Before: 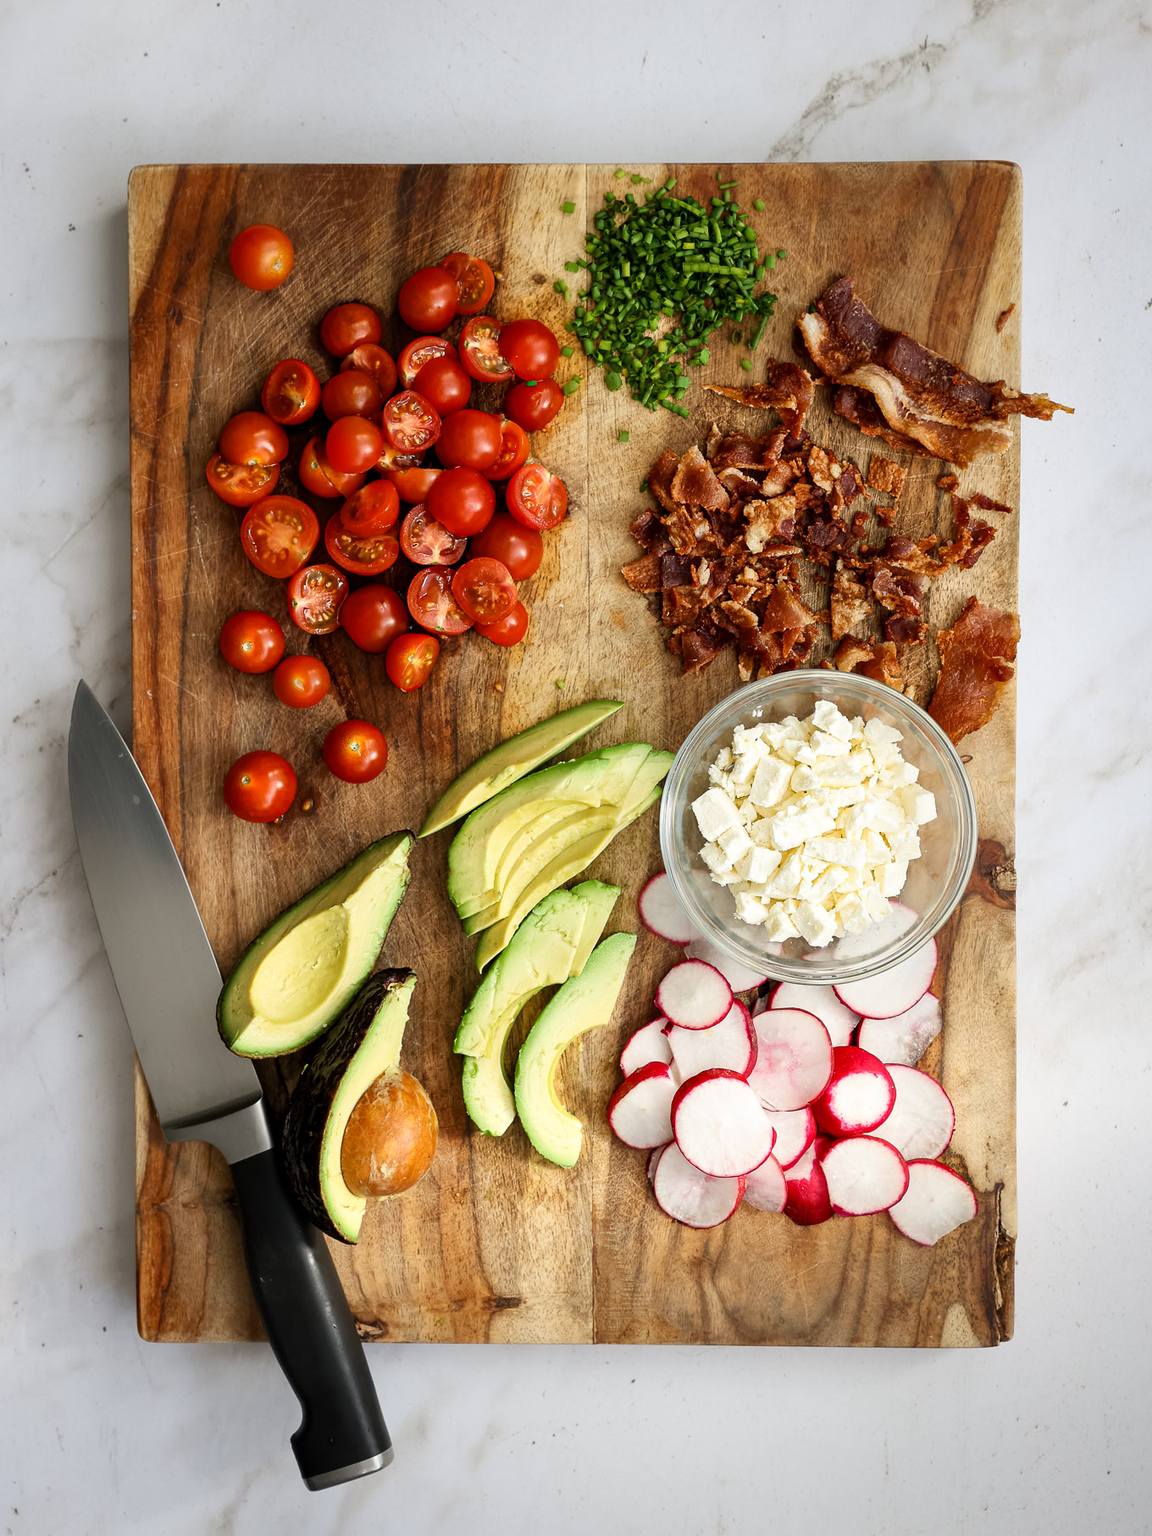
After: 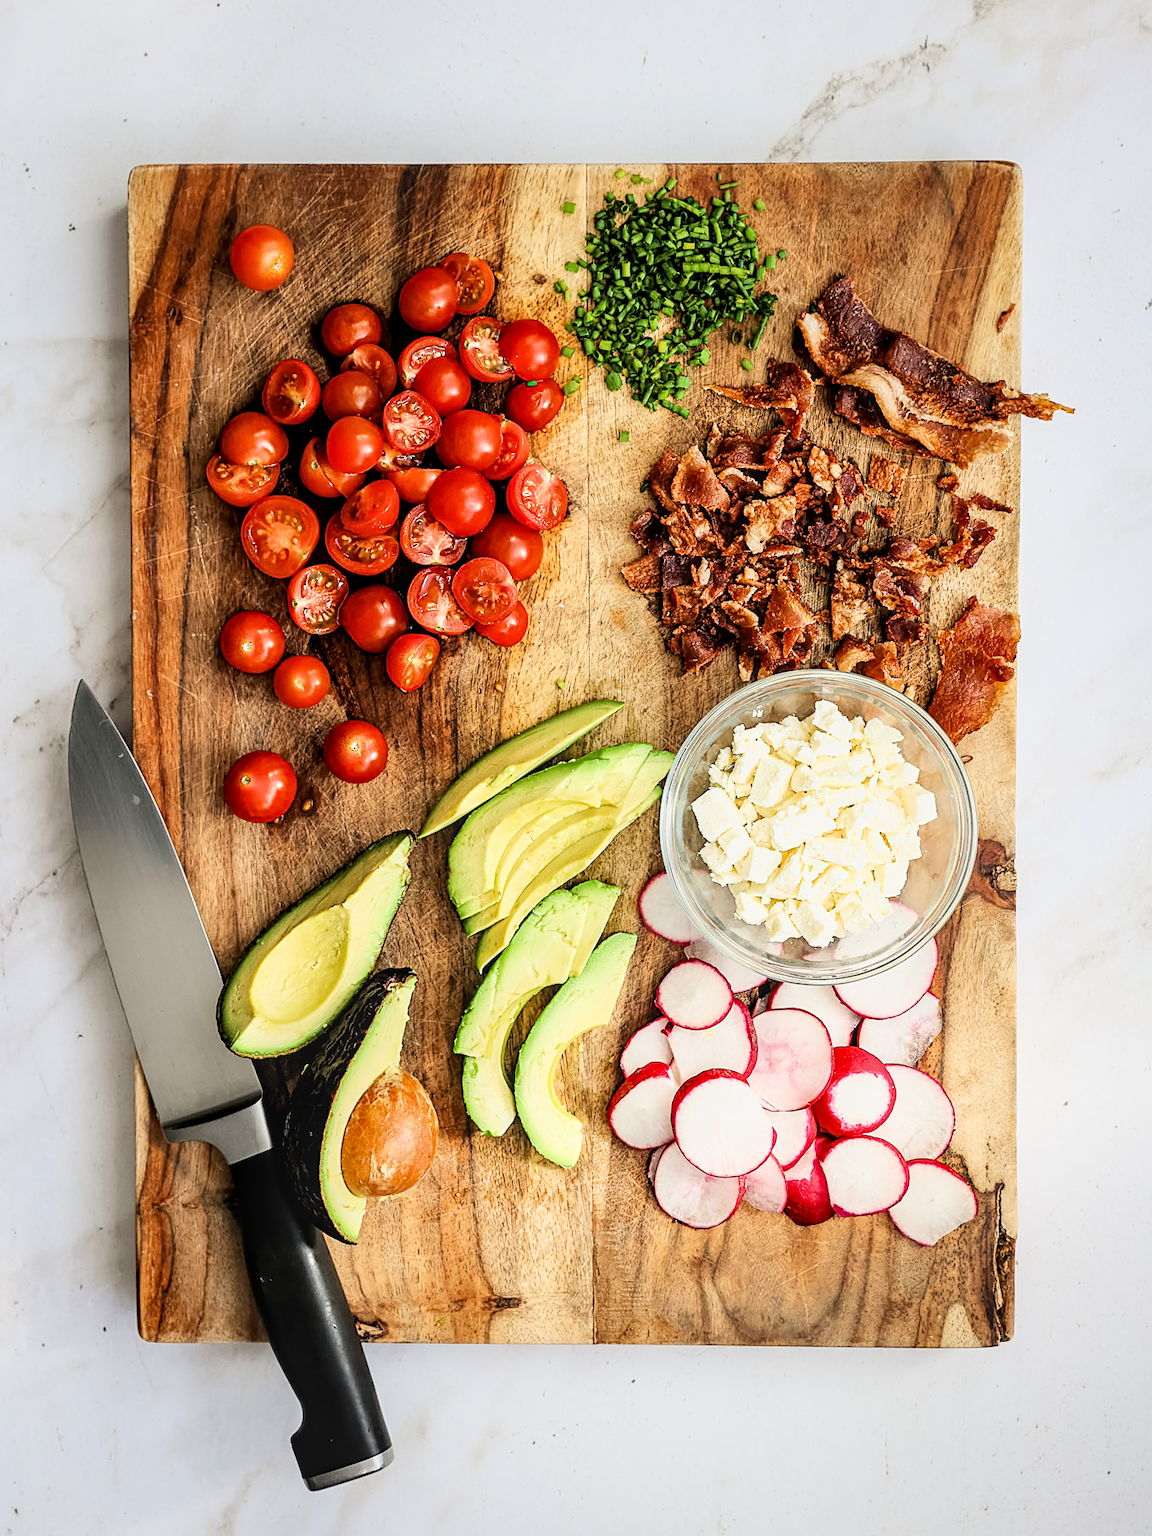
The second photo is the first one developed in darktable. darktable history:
sharpen: on, module defaults
filmic rgb: black relative exposure -7.65 EV, white relative exposure 4.56 EV, hardness 3.61, color science v6 (2022)
local contrast: on, module defaults
exposure: black level correction 0, exposure 0.697 EV, compensate exposure bias true, compensate highlight preservation false
tone equalizer: -8 EV -0.437 EV, -7 EV -0.381 EV, -6 EV -0.302 EV, -5 EV -0.217 EV, -3 EV 0.198 EV, -2 EV 0.33 EV, -1 EV 0.391 EV, +0 EV 0.432 EV, edges refinement/feathering 500, mask exposure compensation -1.57 EV, preserve details no
